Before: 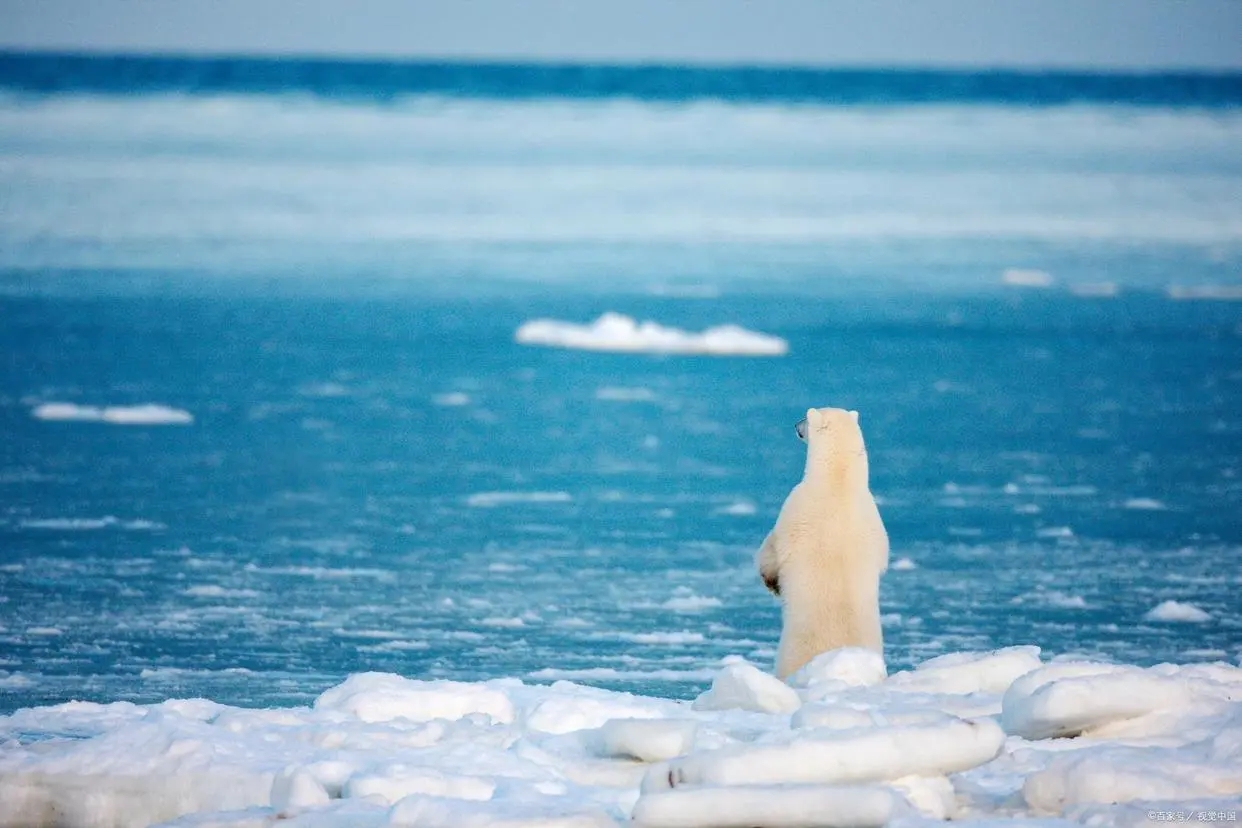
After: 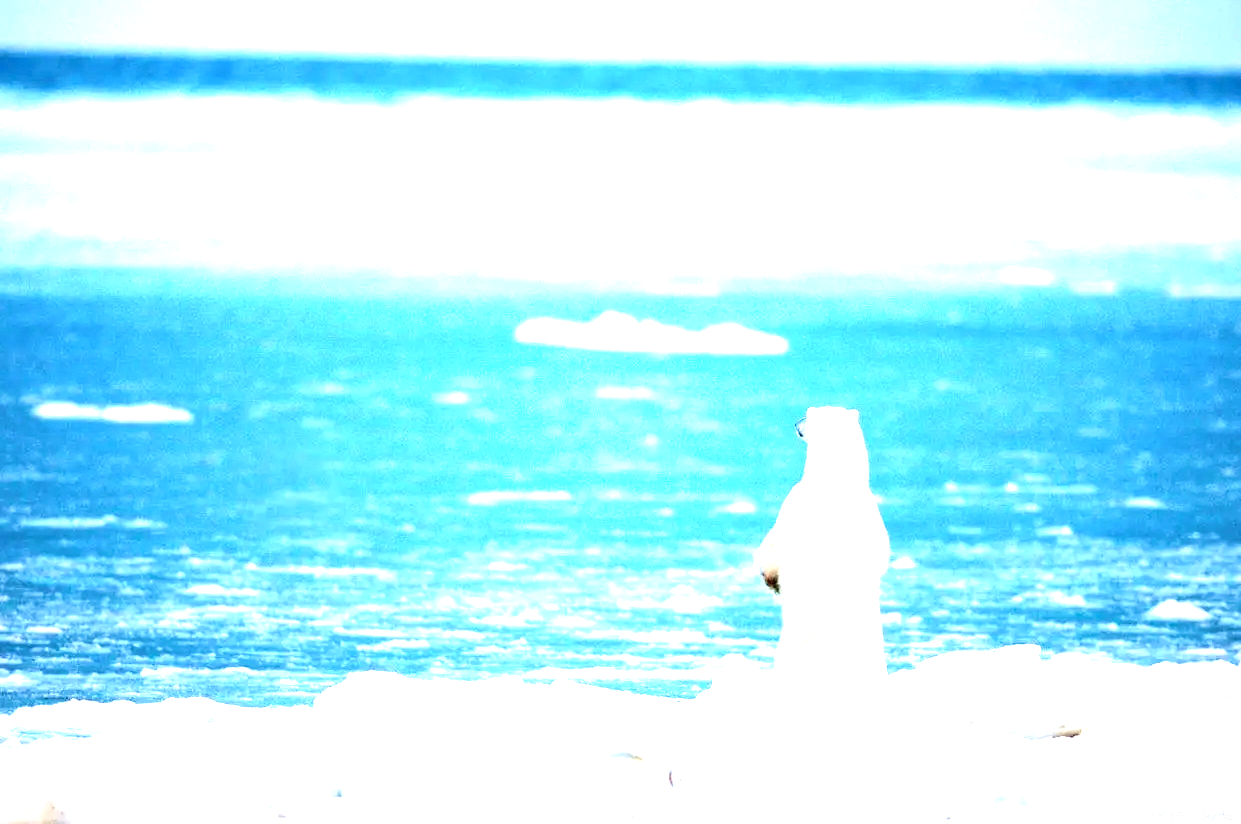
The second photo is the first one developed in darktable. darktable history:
exposure: black level correction 0.001, exposure 1.825 EV, compensate exposure bias true, compensate highlight preservation false
velvia: on, module defaults
crop: top 0.23%, bottom 0.155%
contrast brightness saturation: contrast 0.141
